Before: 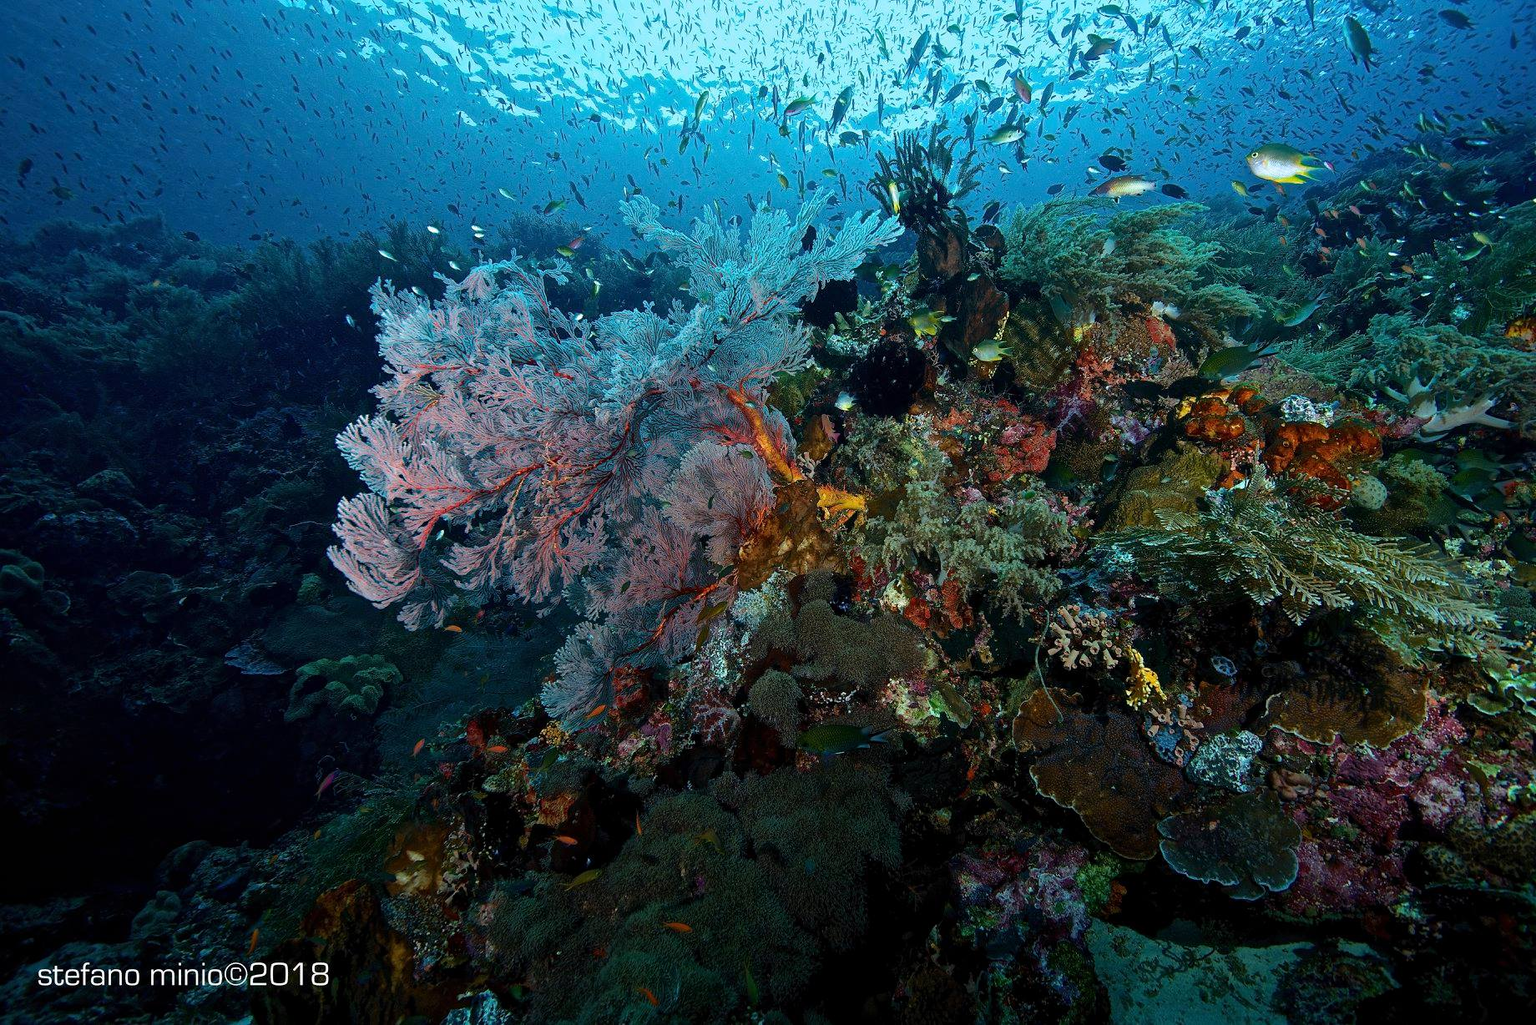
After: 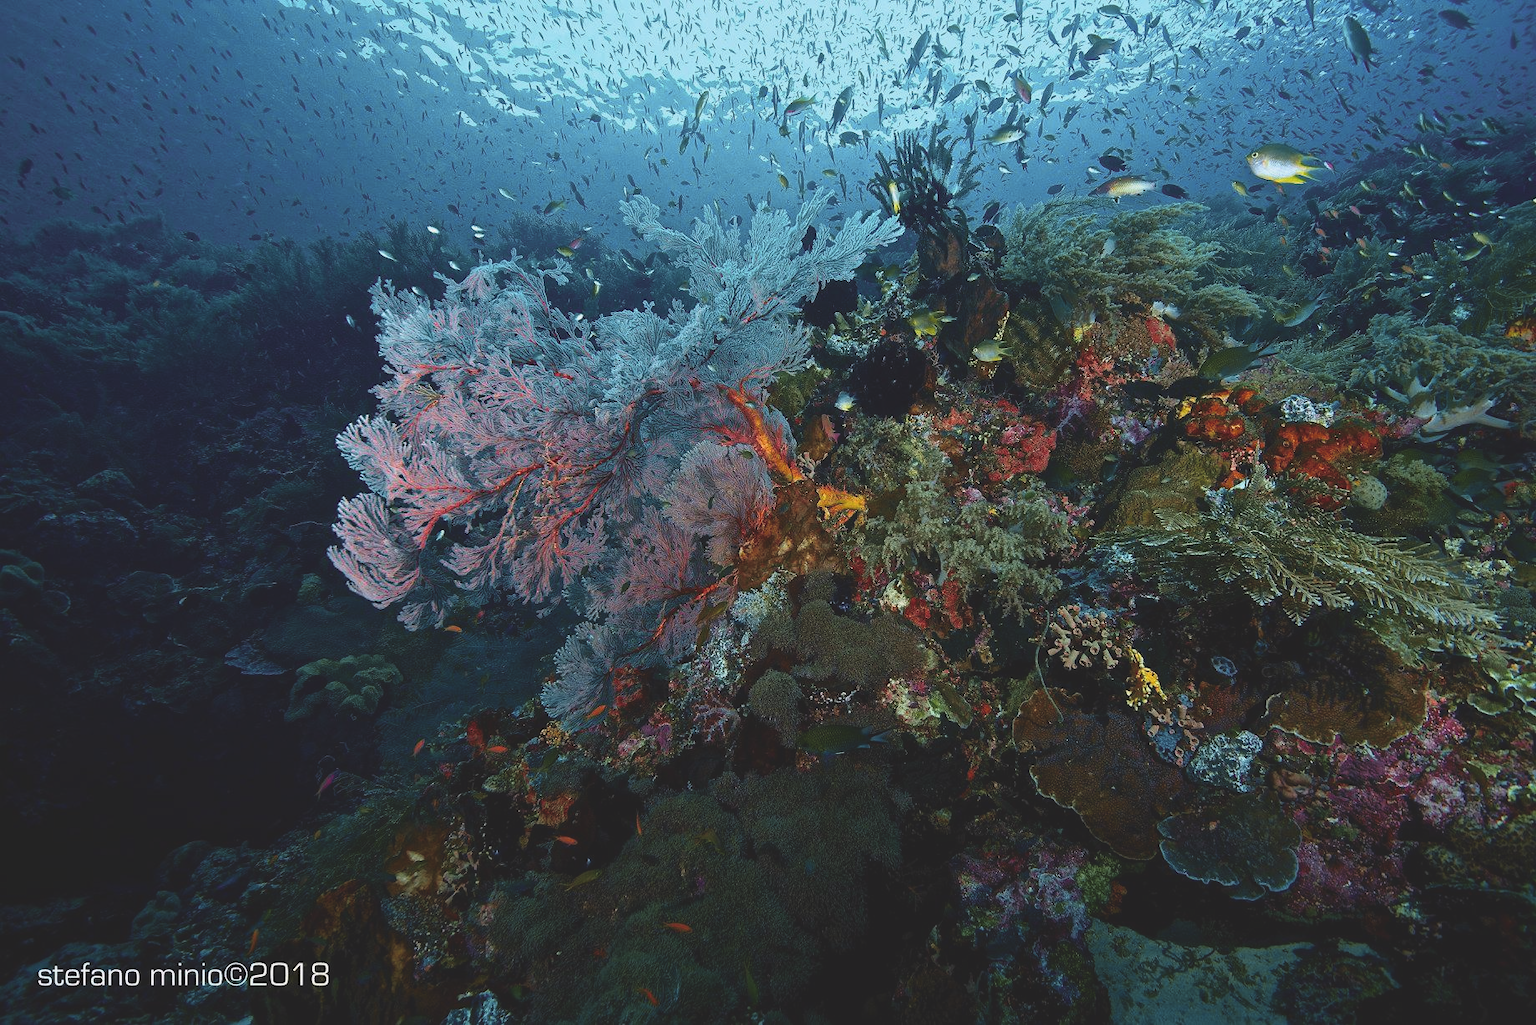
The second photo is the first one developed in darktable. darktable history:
exposure: black level correction -0.014, exposure -0.193 EV, compensate highlight preservation false
tone curve: curves: ch0 [(0, 0.024) (0.119, 0.146) (0.474, 0.485) (0.718, 0.739) (0.817, 0.839) (1, 0.998)]; ch1 [(0, 0) (0.377, 0.416) (0.439, 0.451) (0.477, 0.477) (0.501, 0.503) (0.538, 0.544) (0.58, 0.602) (0.664, 0.676) (0.783, 0.804) (1, 1)]; ch2 [(0, 0) (0.38, 0.405) (0.463, 0.456) (0.498, 0.497) (0.524, 0.535) (0.578, 0.576) (0.648, 0.665) (1, 1)], color space Lab, independent channels, preserve colors none
color zones: curves: ch0 [(0.25, 0.5) (0.428, 0.473) (0.75, 0.5)]; ch1 [(0.243, 0.479) (0.398, 0.452) (0.75, 0.5)]
